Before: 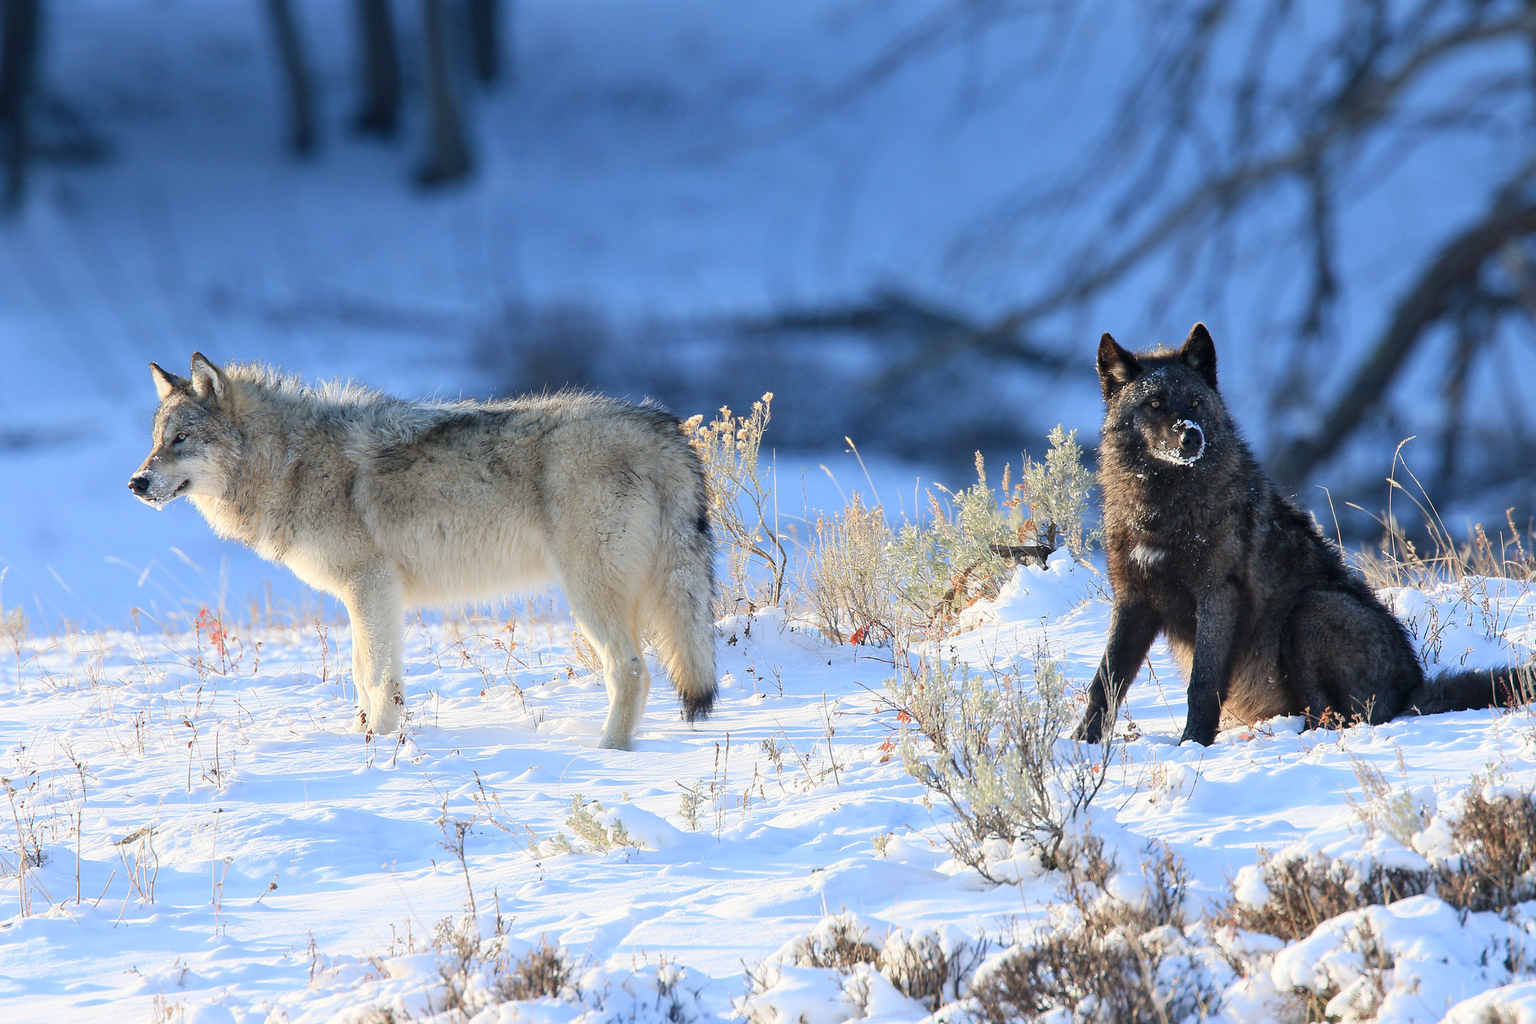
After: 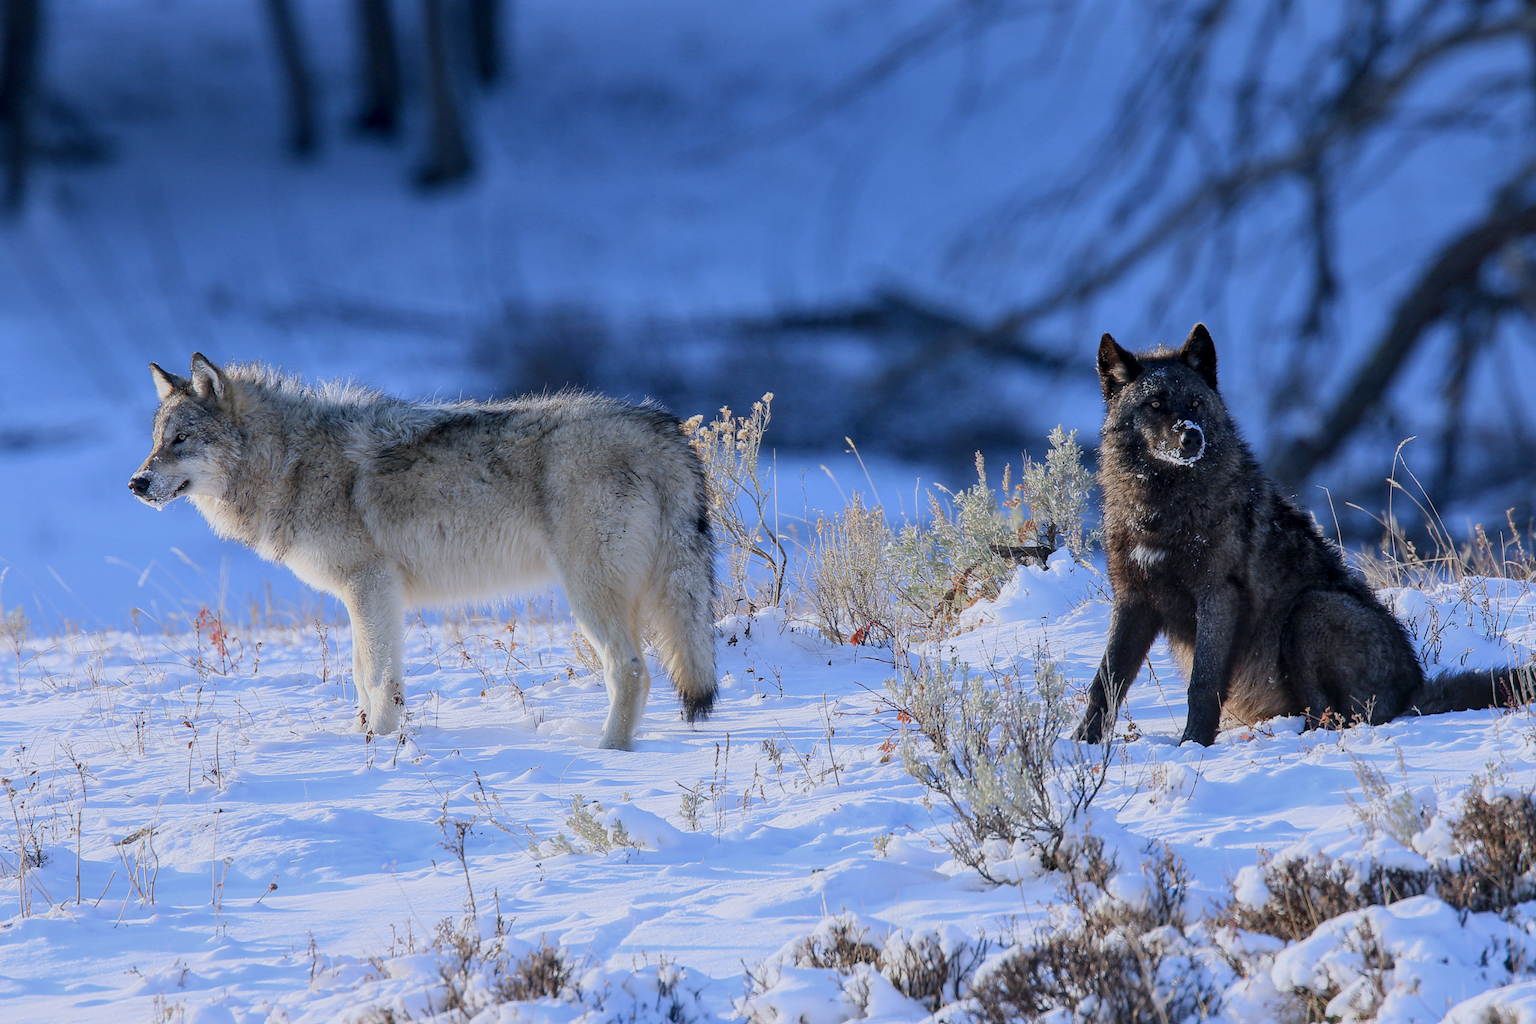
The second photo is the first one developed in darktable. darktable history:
local contrast: on, module defaults
exposure: black level correction 0, exposure 0.7 EV, compensate exposure bias true, compensate highlight preservation false
white balance: red 0.967, blue 1.119, emerald 0.756
